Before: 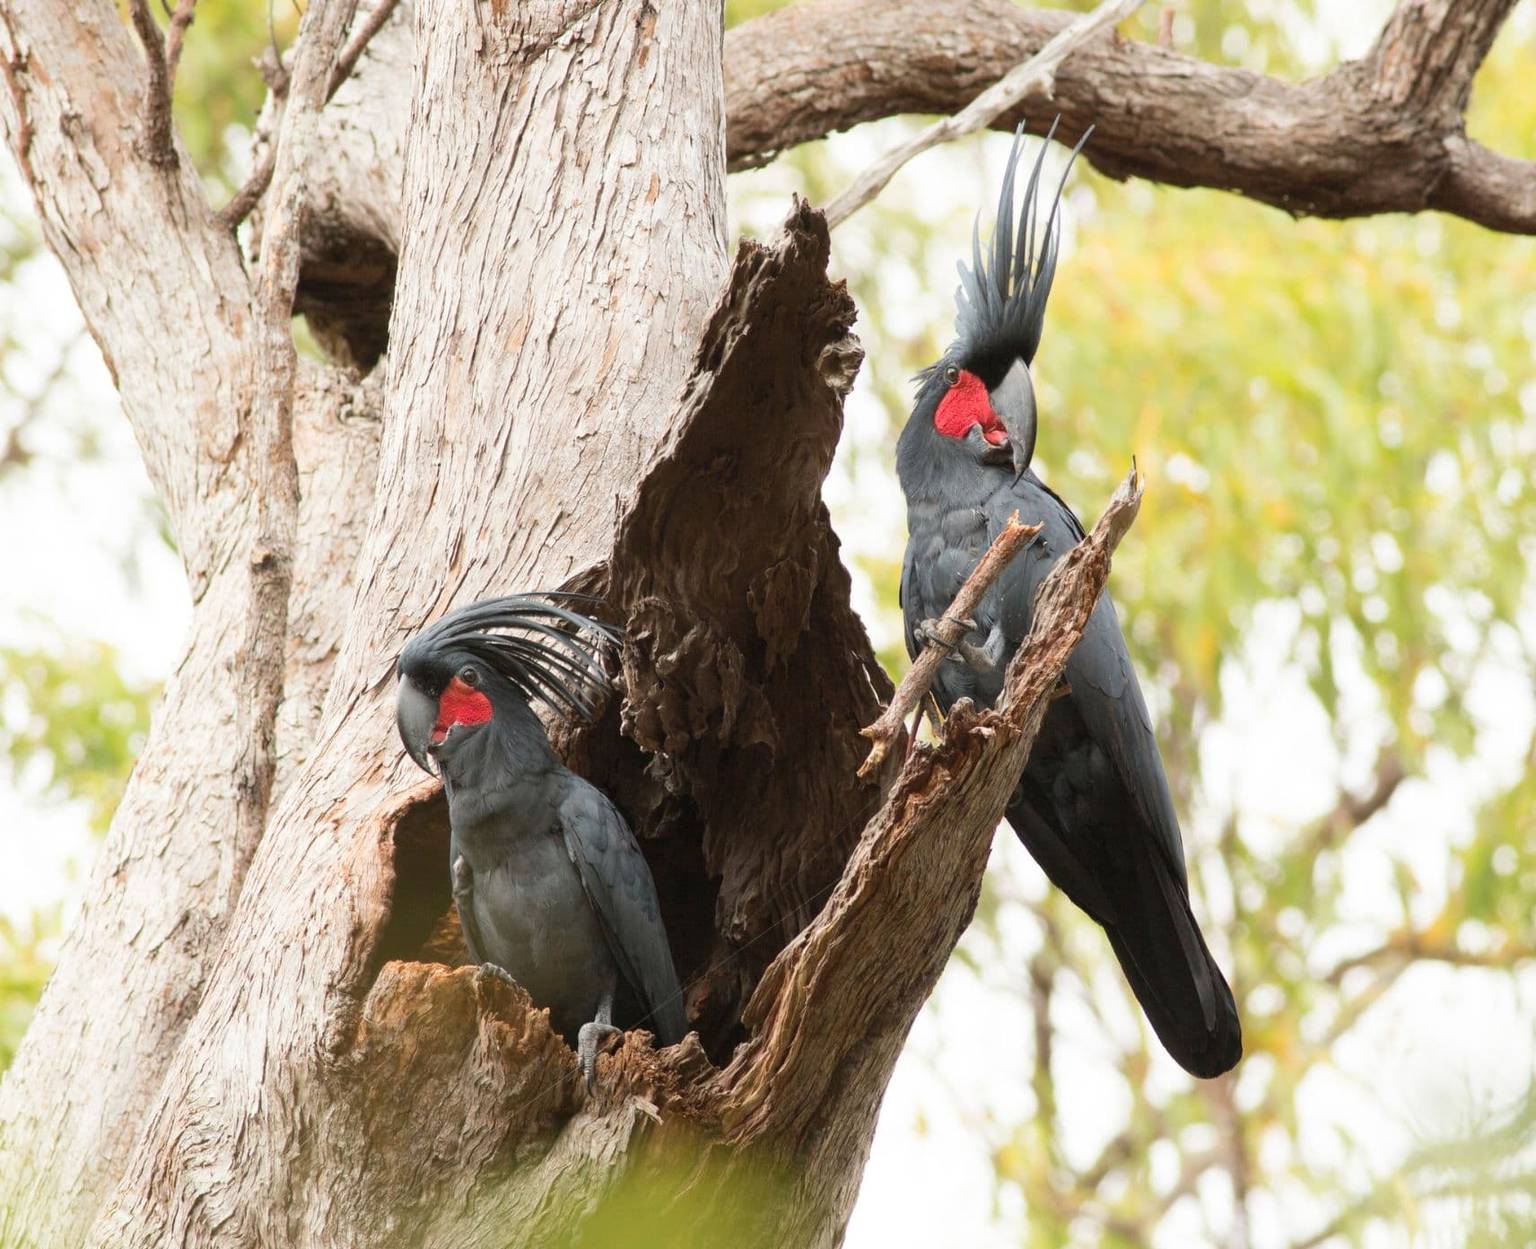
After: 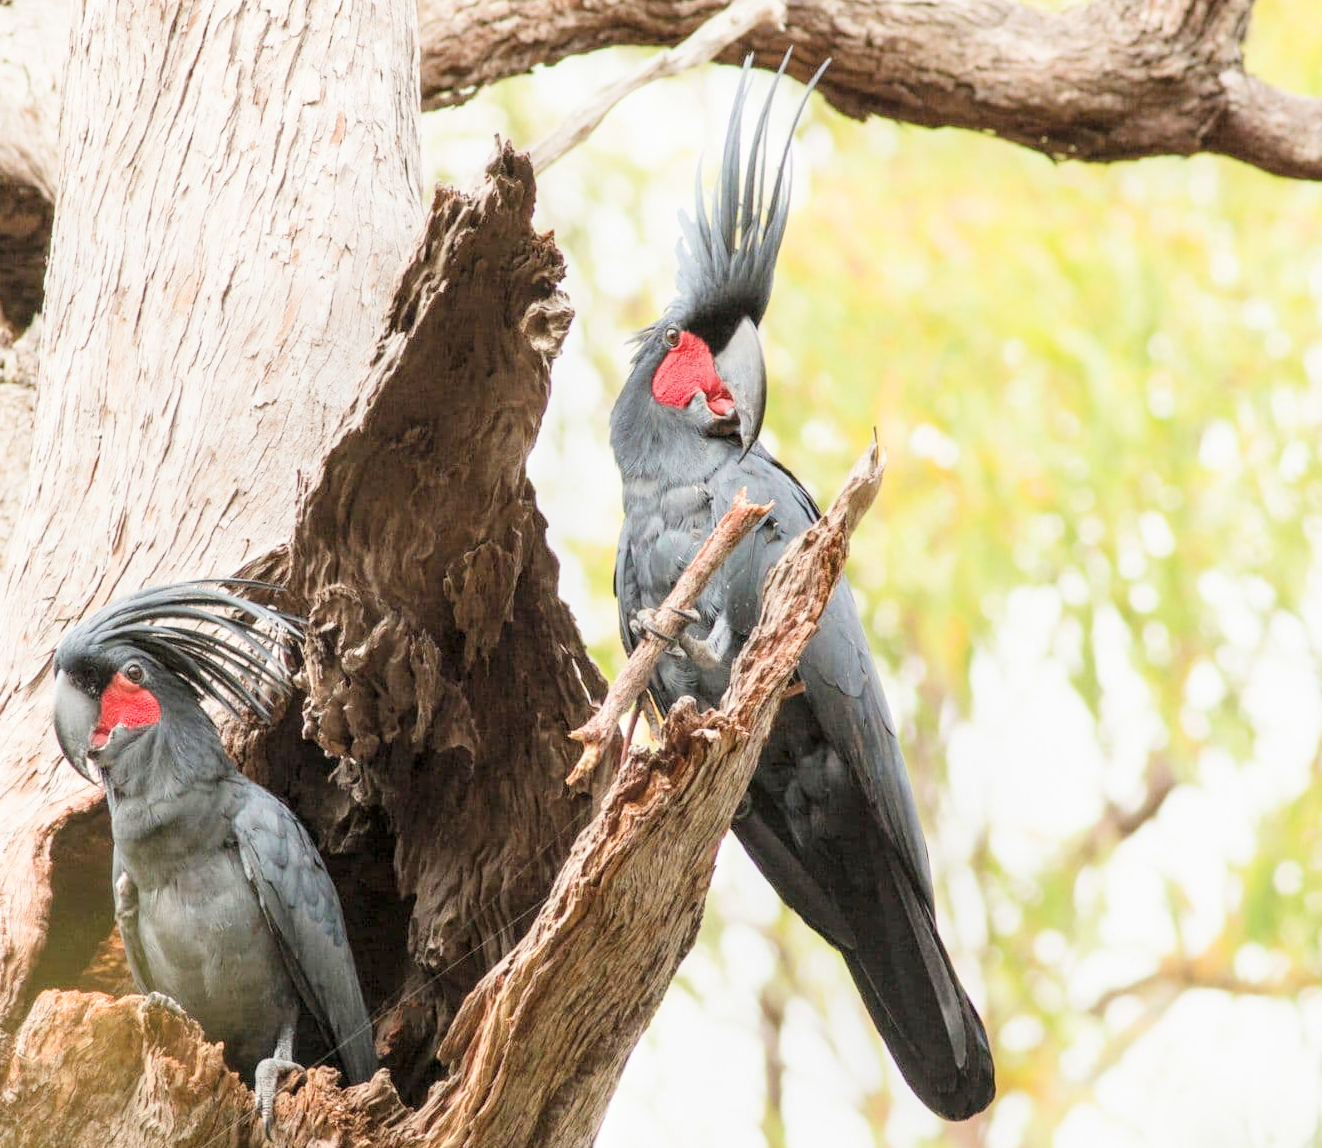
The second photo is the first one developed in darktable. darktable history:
crop: left 22.773%, top 5.858%, bottom 11.606%
exposure: black level correction 0, exposure 1.468 EV, compensate exposure bias true, compensate highlight preservation false
filmic rgb: black relative exposure -7.65 EV, white relative exposure 4.56 EV, hardness 3.61, iterations of high-quality reconstruction 0
local contrast: detail 130%
